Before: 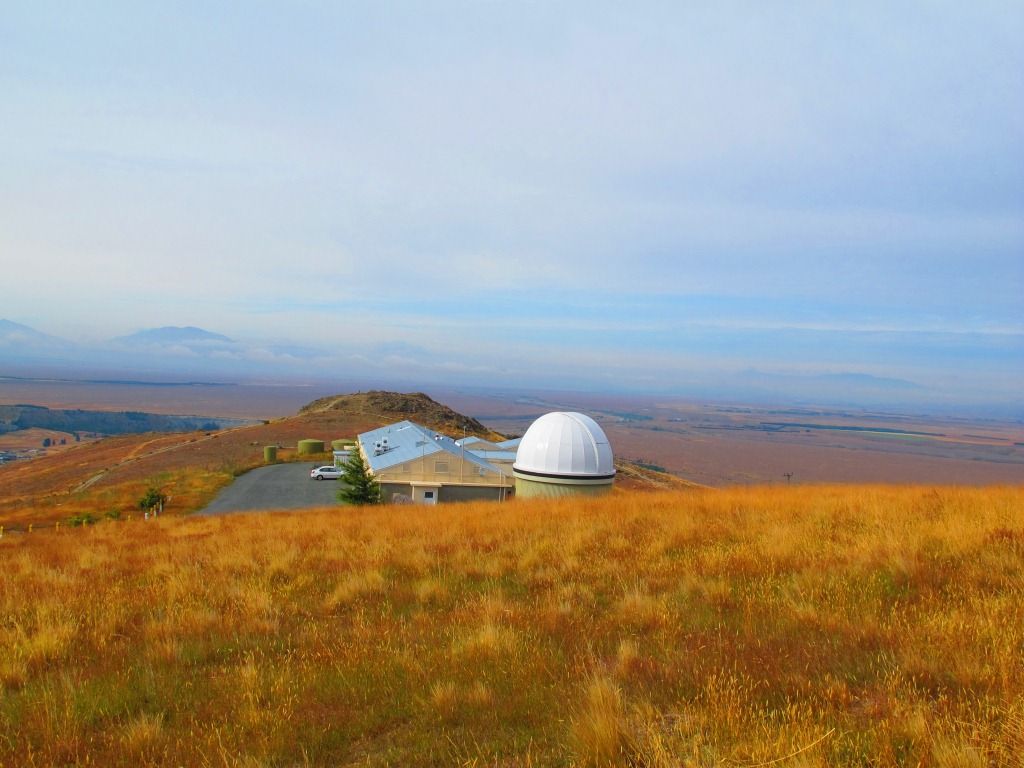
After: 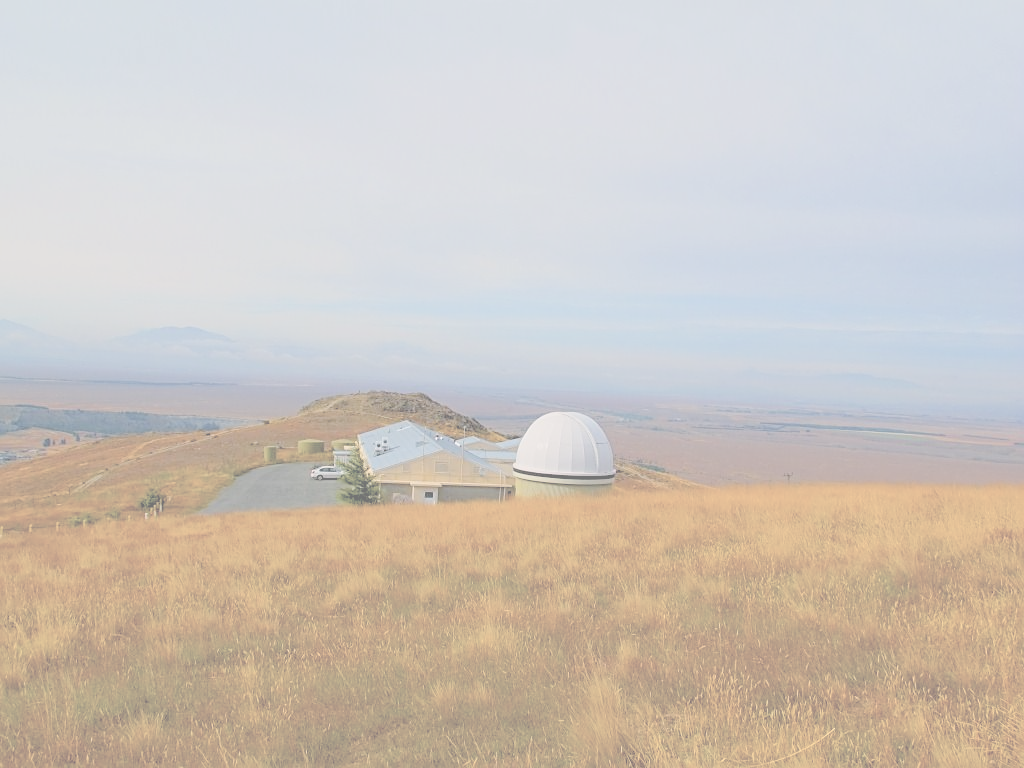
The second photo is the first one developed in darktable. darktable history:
color balance rgb: highlights gain › chroma 1.744%, highlights gain › hue 55.2°, perceptual saturation grading › global saturation 36.988%
contrast brightness saturation: contrast -0.33, brightness 0.74, saturation -0.765
color correction: highlights b* -0.038, saturation 1.27
sharpen: on, module defaults
exposure: black level correction 0.009, exposure 0.121 EV, compensate highlight preservation false
